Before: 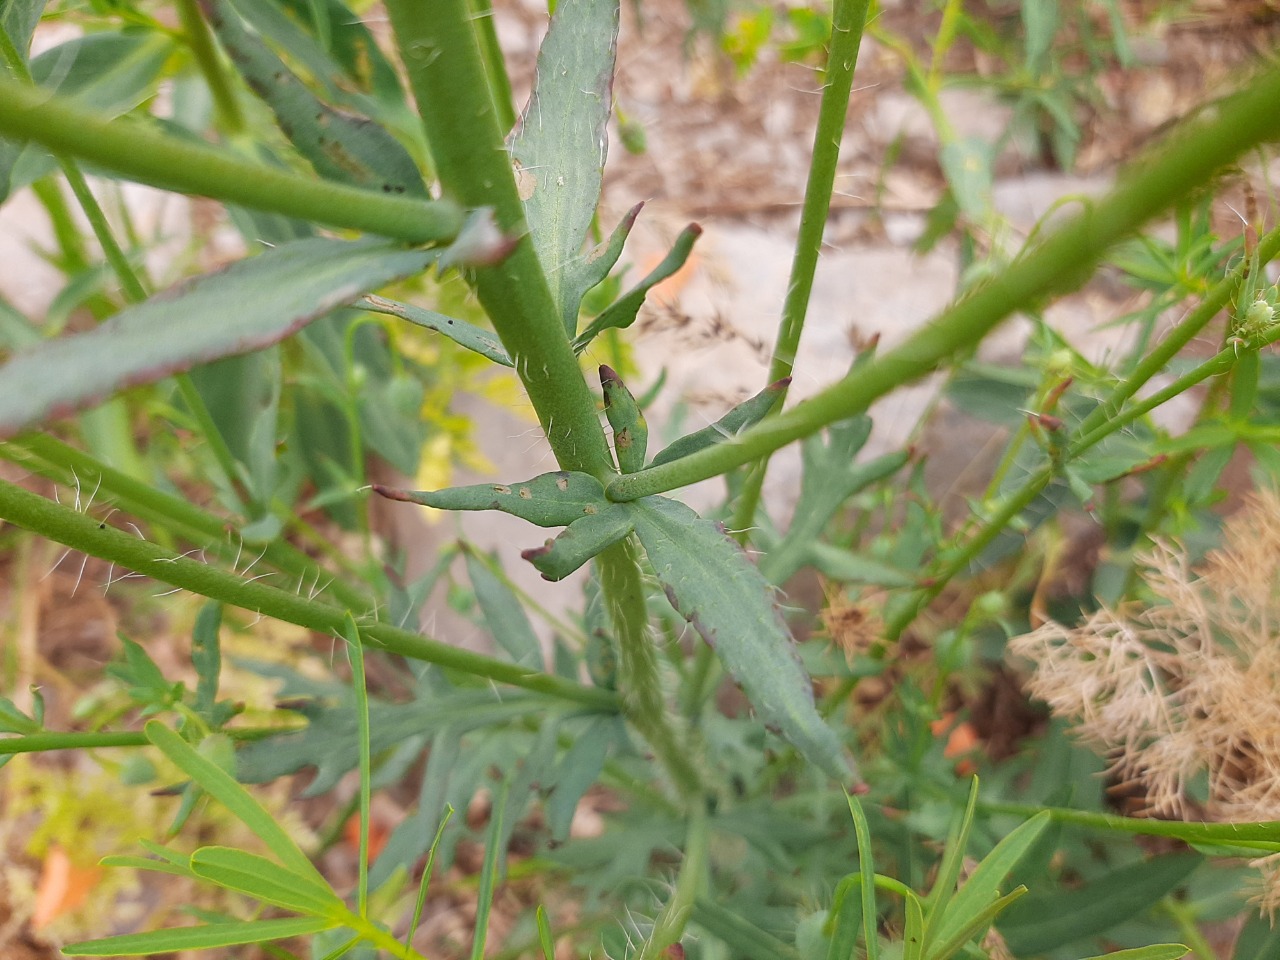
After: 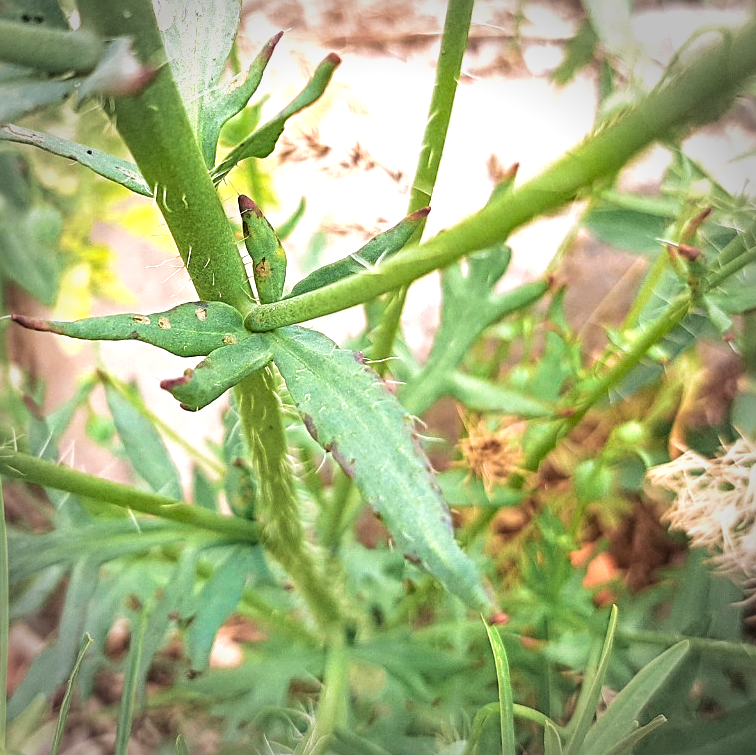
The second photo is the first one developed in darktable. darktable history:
velvia: strength 56%
vignetting: fall-off radius 31.48%, brightness -0.472
crop and rotate: left 28.256%, top 17.734%, right 12.656%, bottom 3.573%
local contrast: on, module defaults
sharpen: radius 4
exposure: black level correction 0, exposure 0.877 EV, compensate exposure bias true, compensate highlight preservation false
